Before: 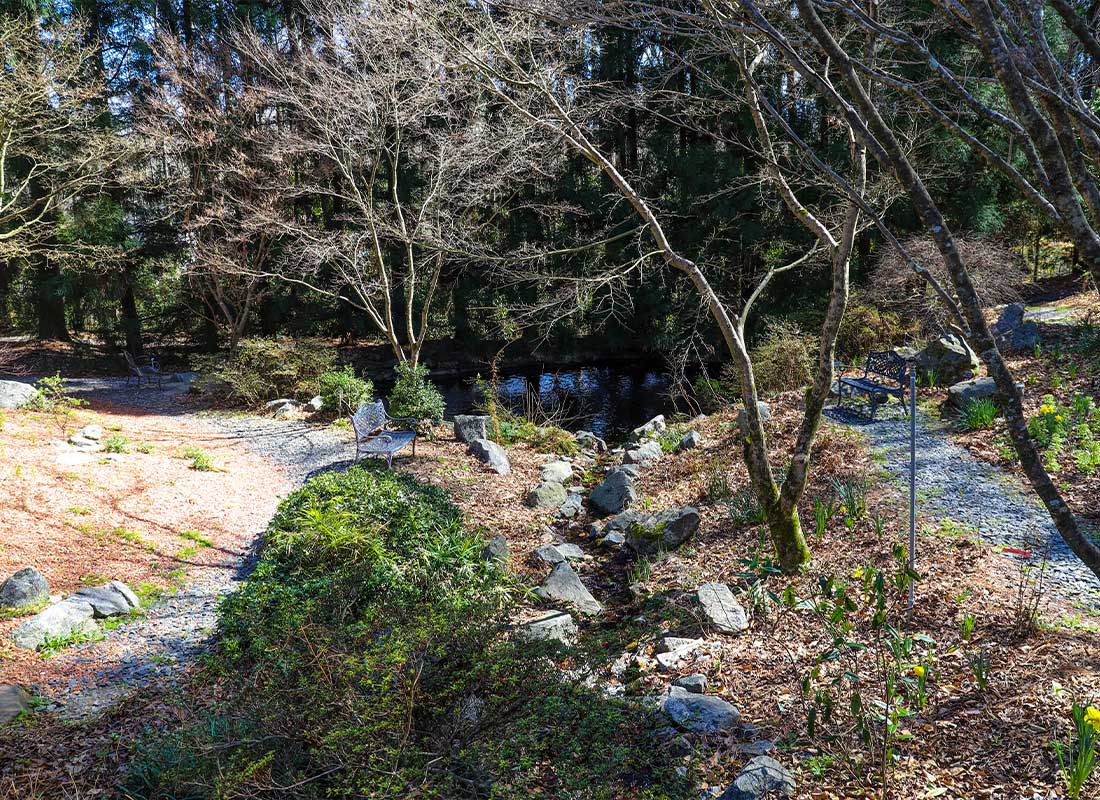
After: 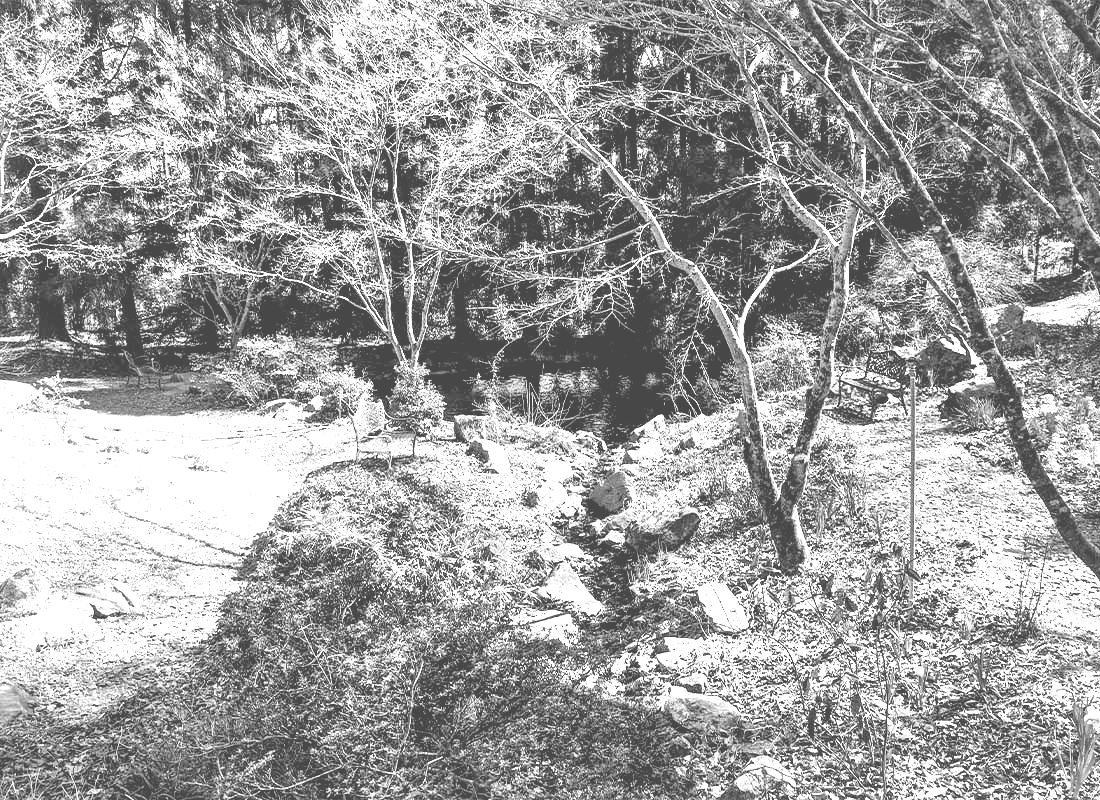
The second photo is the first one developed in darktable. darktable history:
white balance: red 0.98, blue 1.61
monochrome: a 2.21, b -1.33, size 2.2
tone equalizer: on, module defaults
local contrast: mode bilateral grid, contrast 44, coarseness 69, detail 214%, midtone range 0.2
colorize: hue 36°, source mix 100%
